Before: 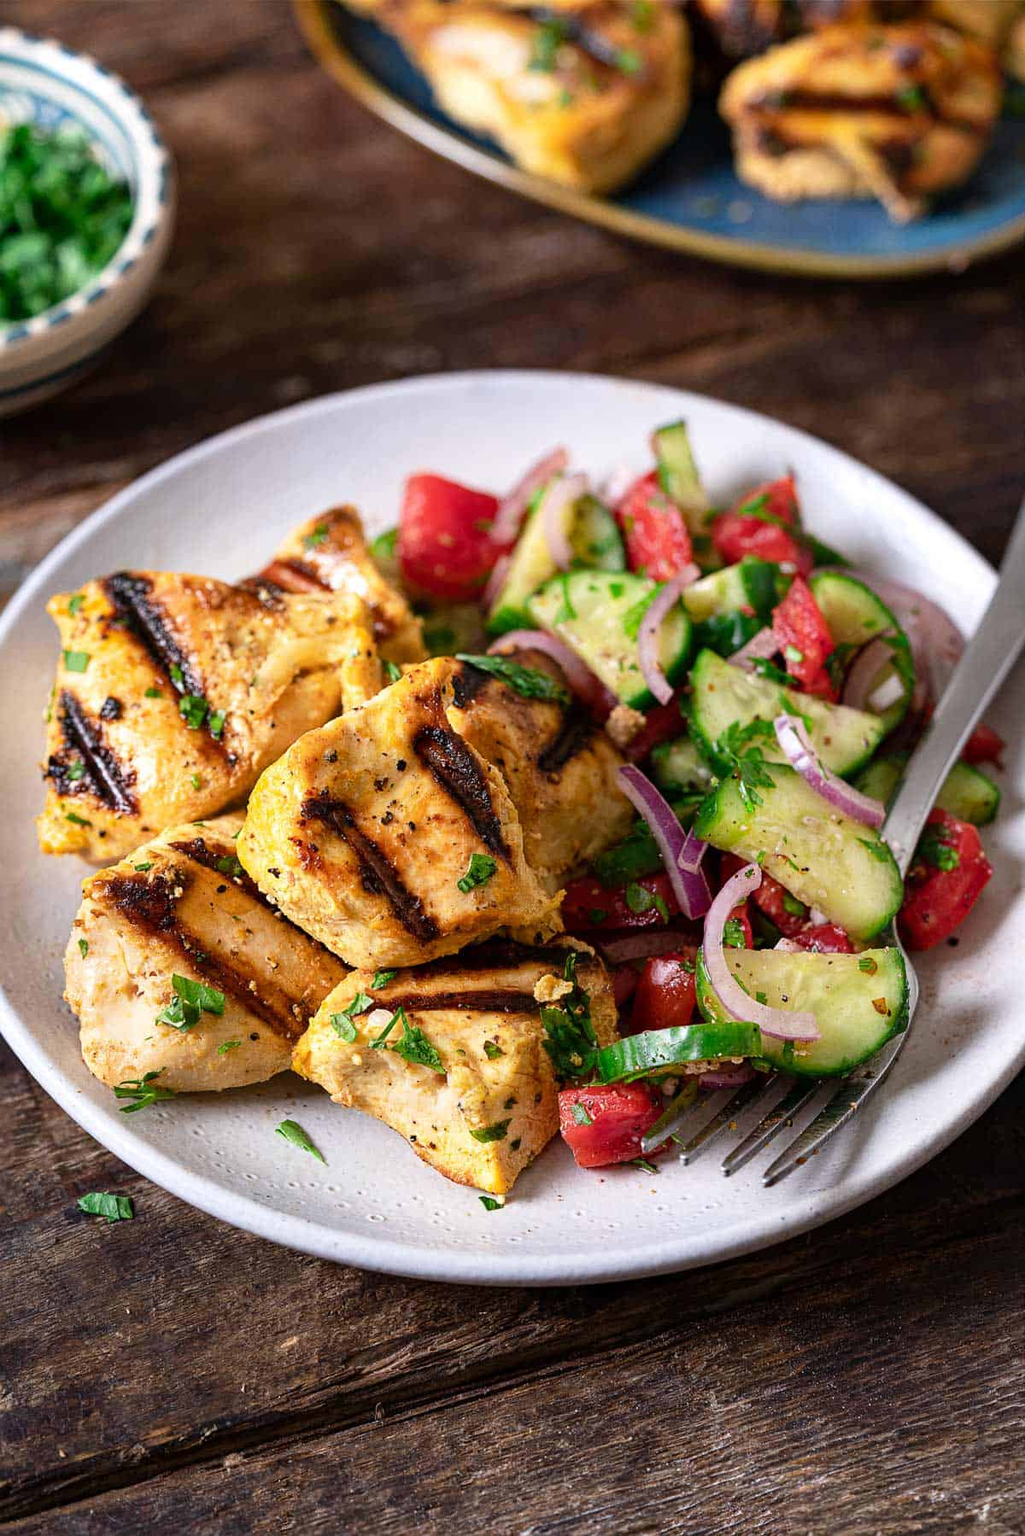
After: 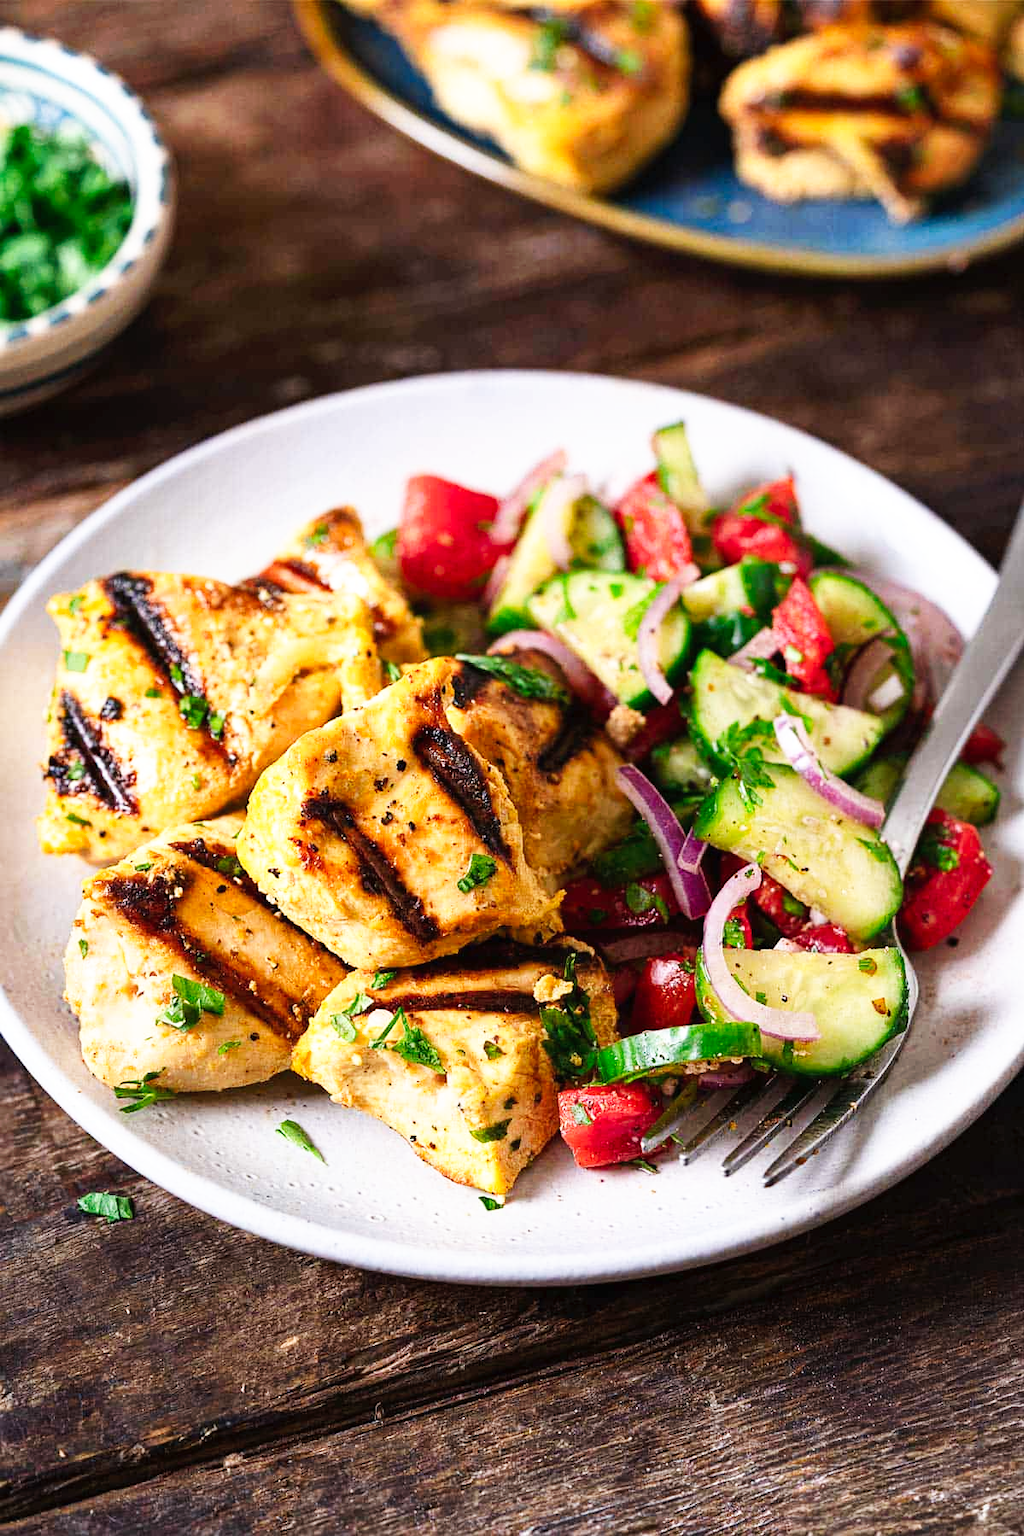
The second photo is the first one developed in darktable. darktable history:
tone curve: curves: ch0 [(0, 0) (0.003, 0.011) (0.011, 0.02) (0.025, 0.032) (0.044, 0.046) (0.069, 0.071) (0.1, 0.107) (0.136, 0.144) (0.177, 0.189) (0.224, 0.244) (0.277, 0.309) (0.335, 0.398) (0.399, 0.477) (0.468, 0.583) (0.543, 0.675) (0.623, 0.772) (0.709, 0.855) (0.801, 0.926) (0.898, 0.979) (1, 1)], preserve colors none
